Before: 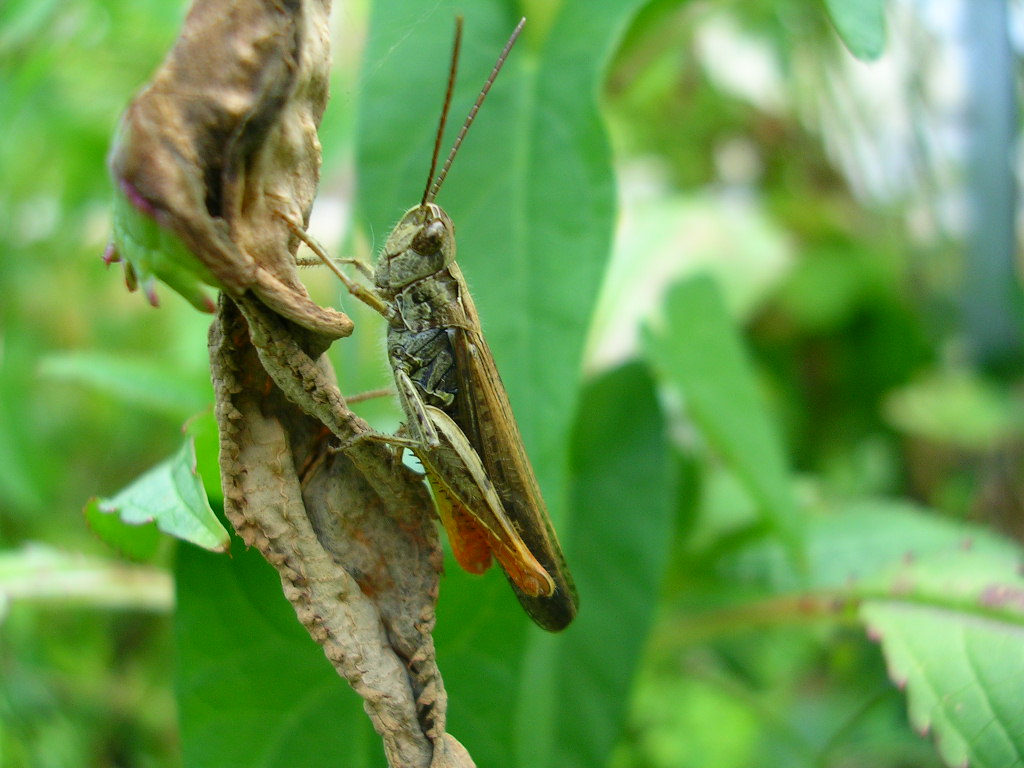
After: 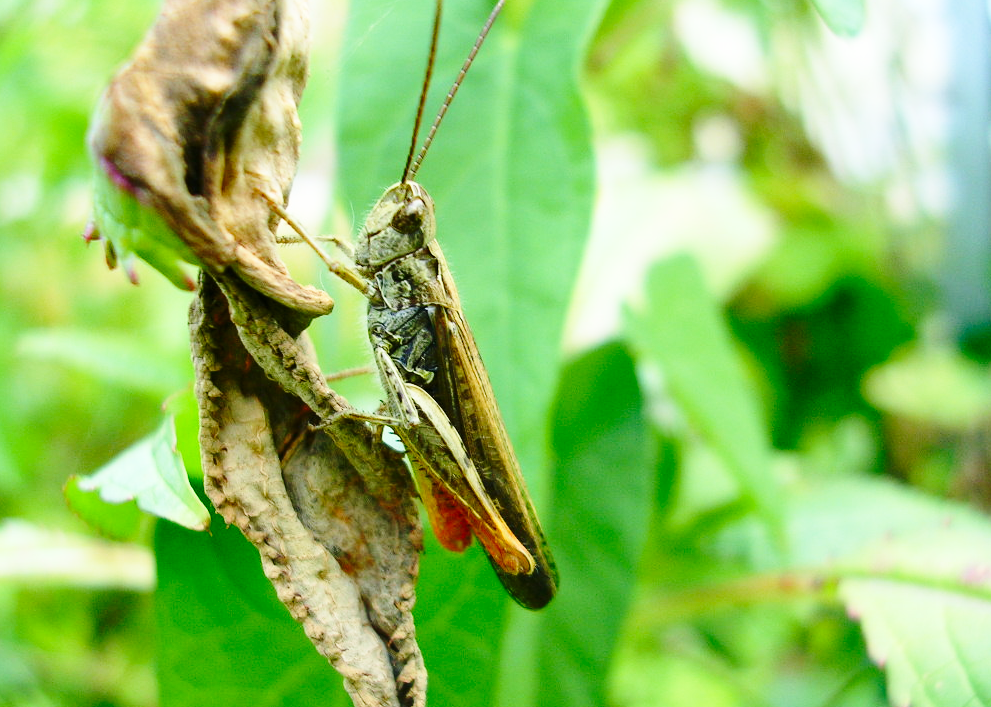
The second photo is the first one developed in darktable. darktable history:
base curve: curves: ch0 [(0, 0) (0.028, 0.03) (0.121, 0.232) (0.46, 0.748) (0.859, 0.968) (1, 1)], exposure shift 0.582, preserve colors none
crop: left 2.036%, top 2.984%, right 1.097%, bottom 4.843%
contrast brightness saturation: contrast 0.138
